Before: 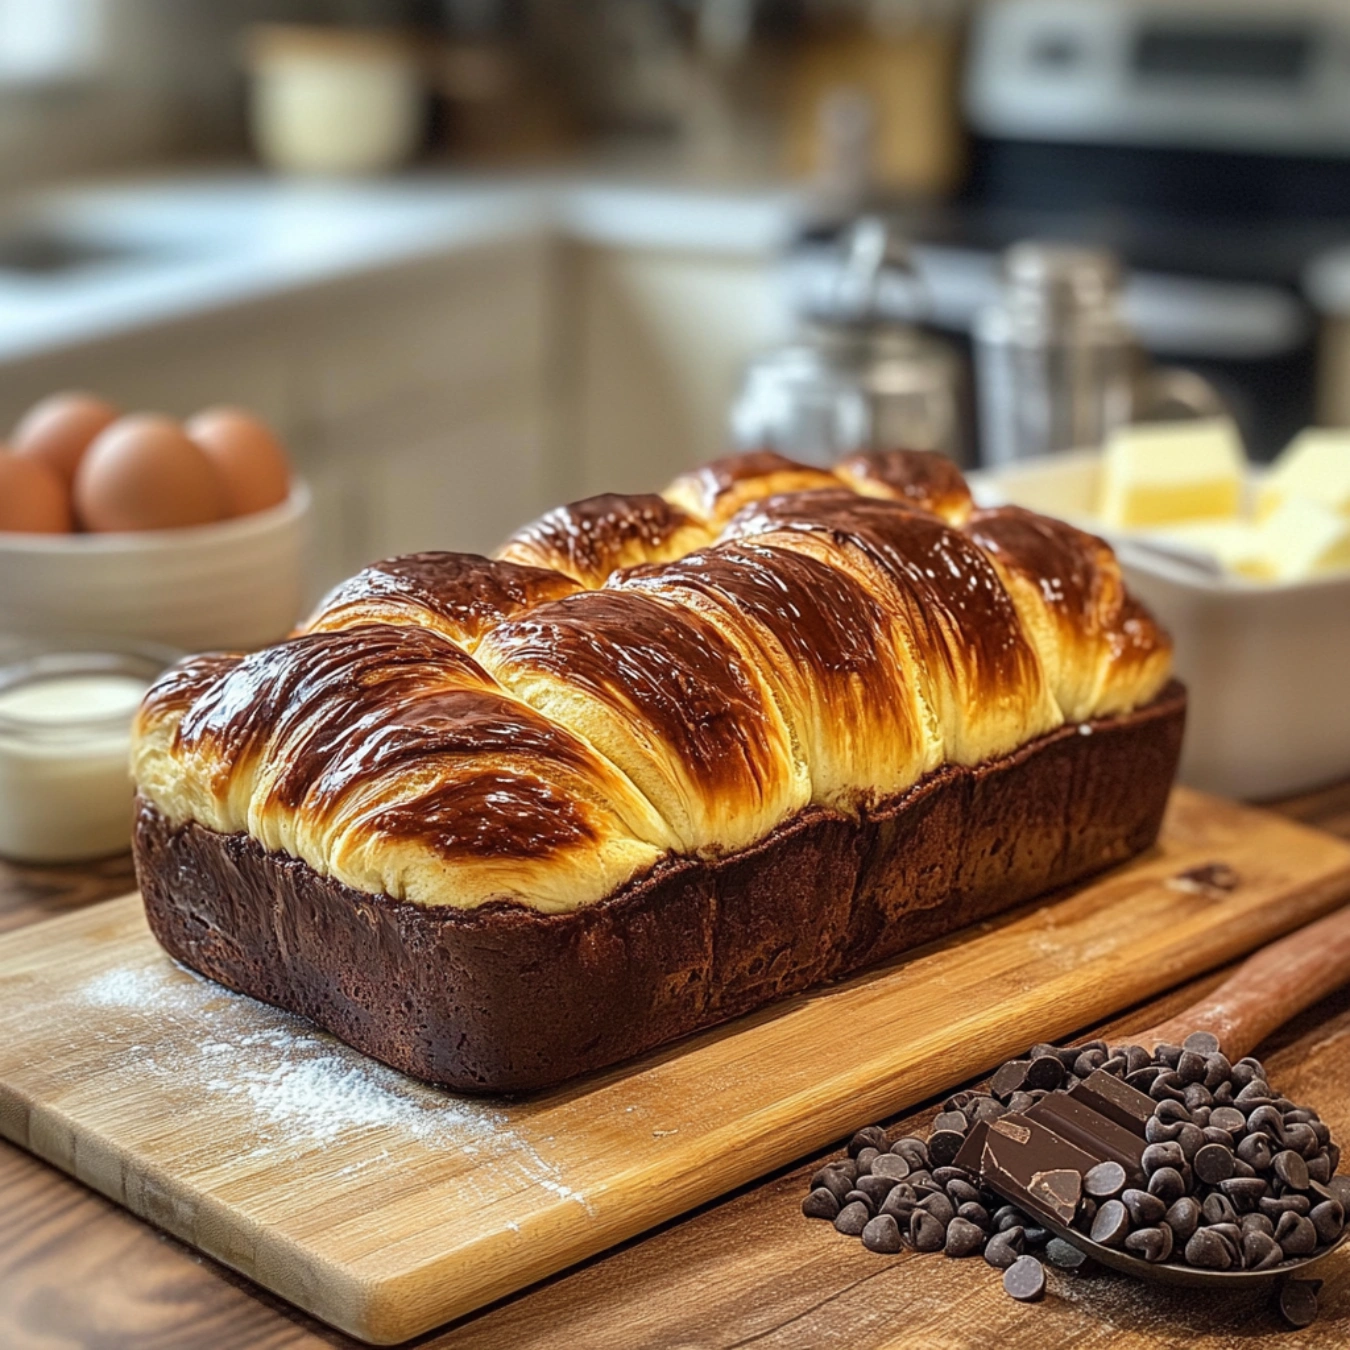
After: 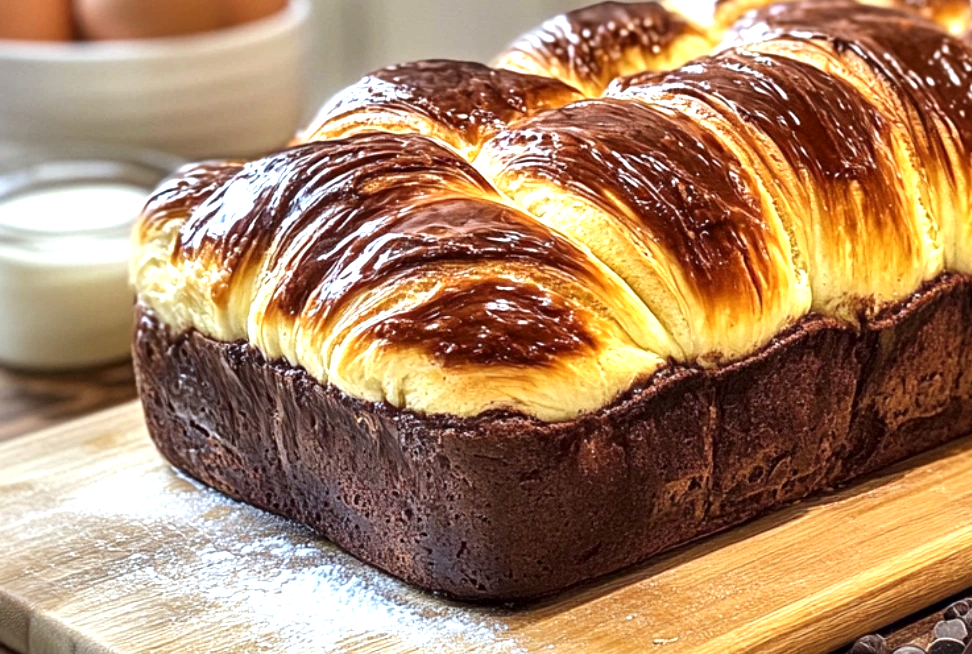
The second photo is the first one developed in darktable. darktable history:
exposure: black level correction 0, exposure 0.7 EV, compensate exposure bias true, compensate highlight preservation false
white balance: red 0.954, blue 1.079
local contrast: mode bilateral grid, contrast 50, coarseness 50, detail 150%, midtone range 0.2
crop: top 36.498%, right 27.964%, bottom 14.995%
